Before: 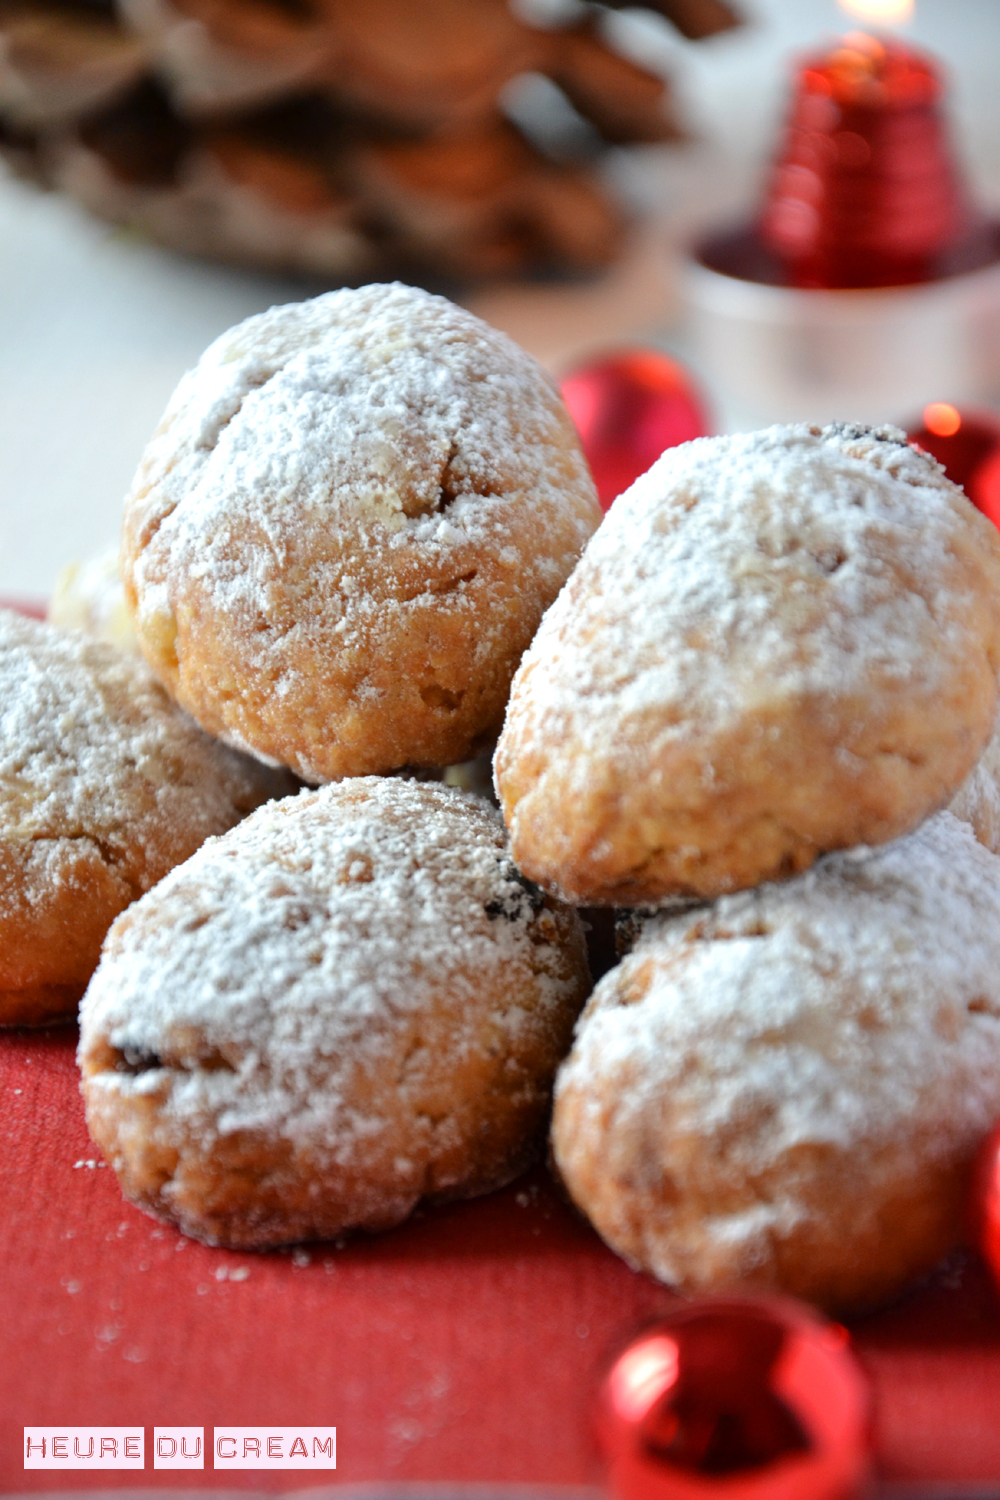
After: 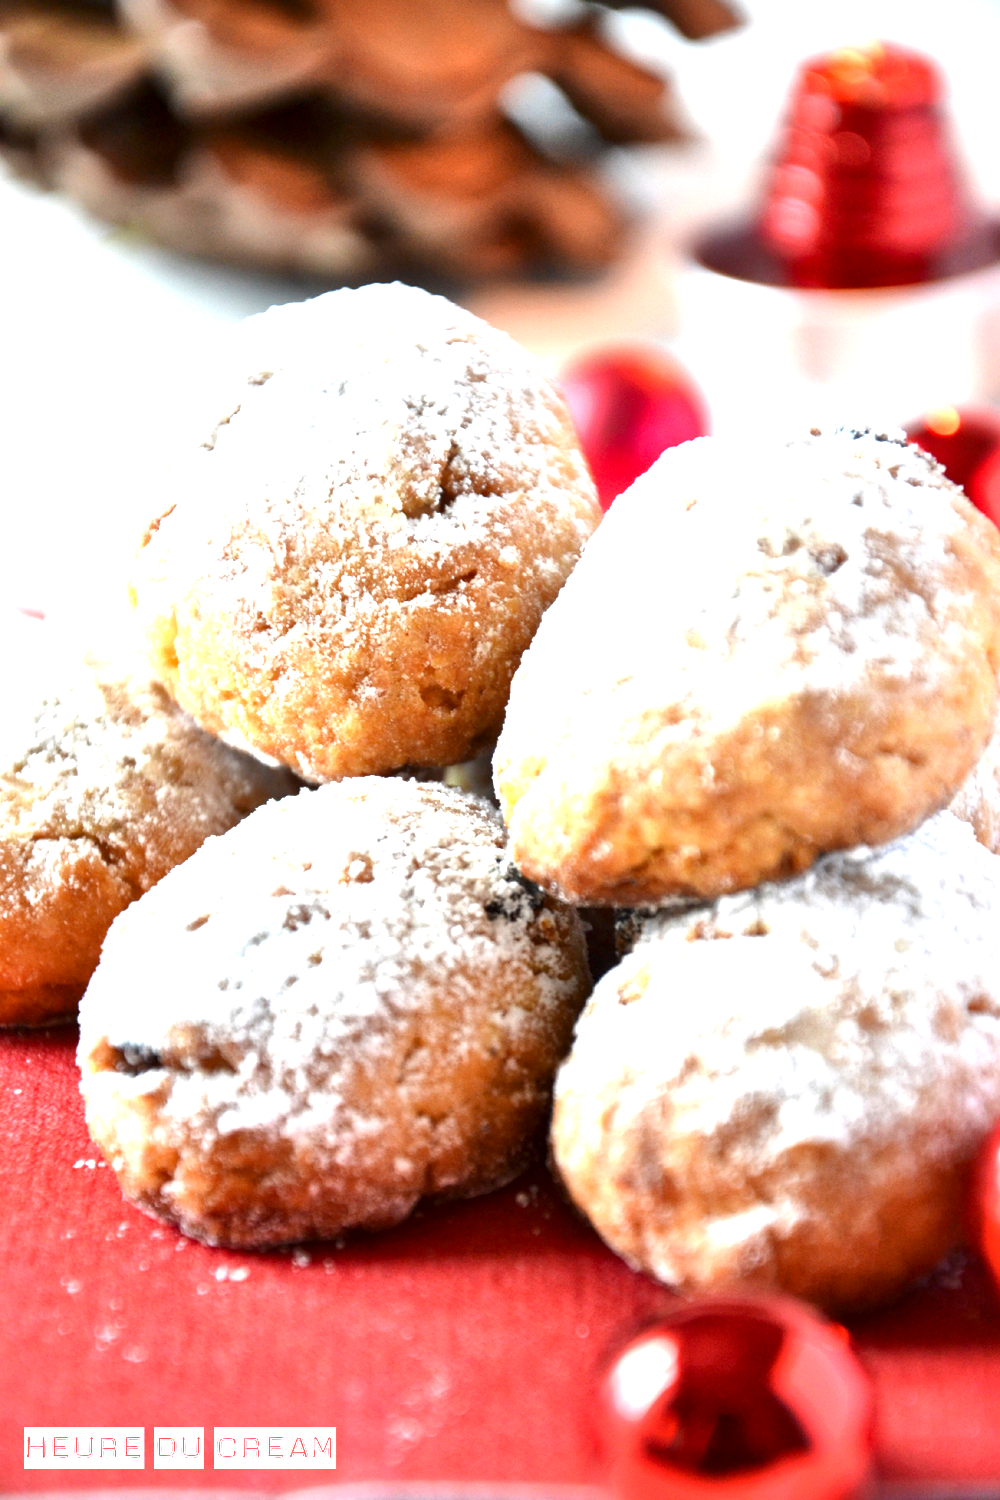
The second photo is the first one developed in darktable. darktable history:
white balance: red 1, blue 1
local contrast: mode bilateral grid, contrast 25, coarseness 60, detail 151%, midtone range 0.2
exposure: black level correction 0, exposure 1.35 EV, compensate exposure bias true, compensate highlight preservation false
